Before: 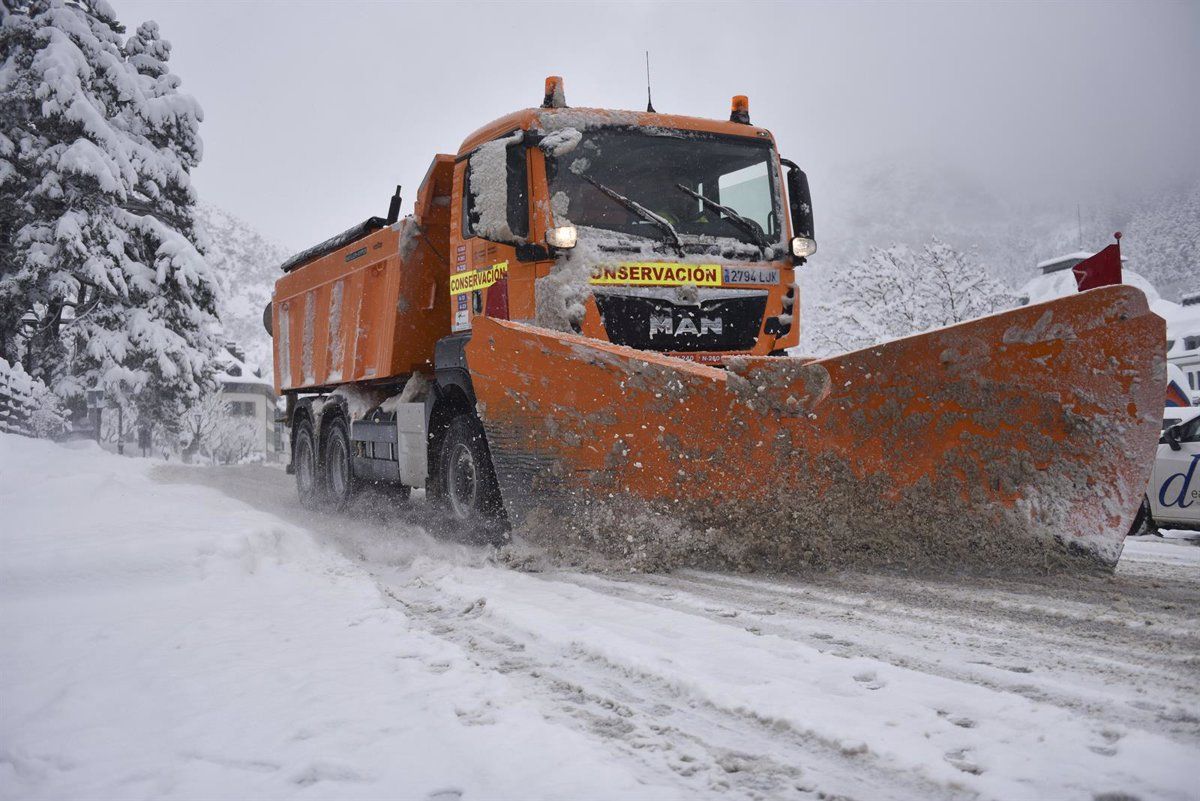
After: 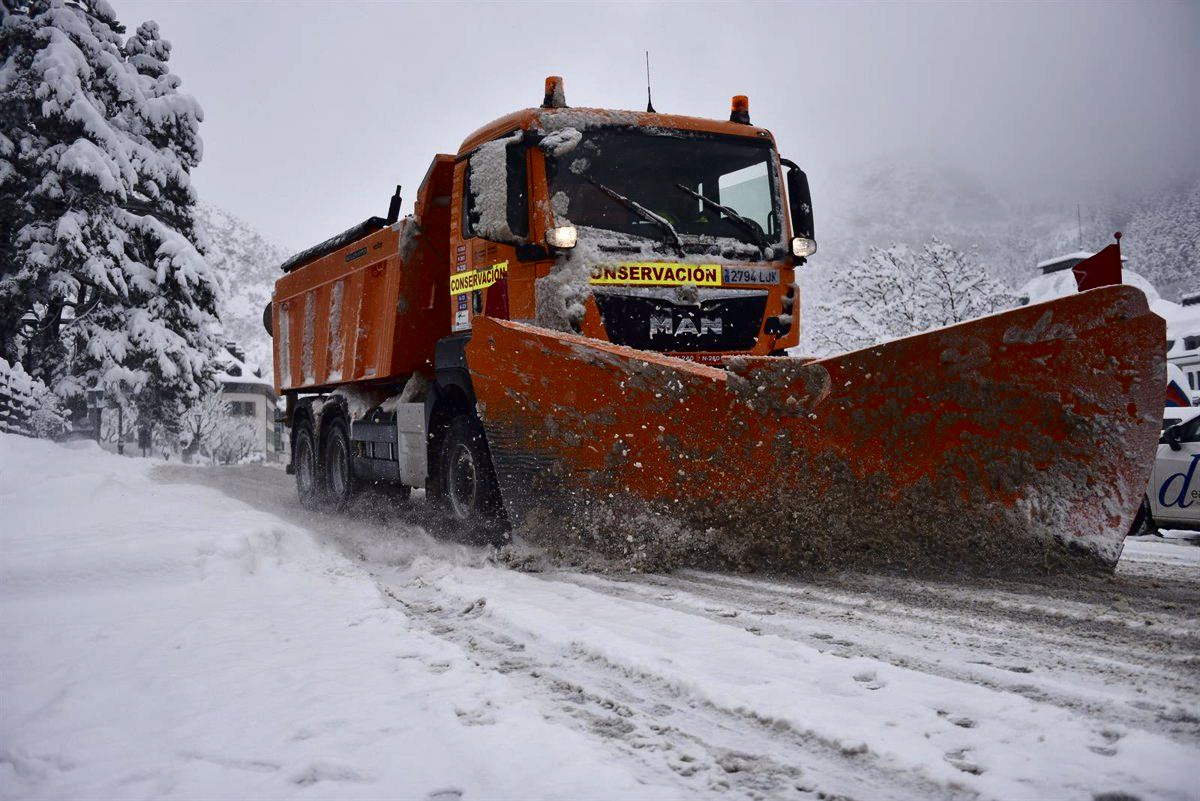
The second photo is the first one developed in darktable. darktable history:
contrast brightness saturation: contrast 0.19, brightness -0.237, saturation 0.119
